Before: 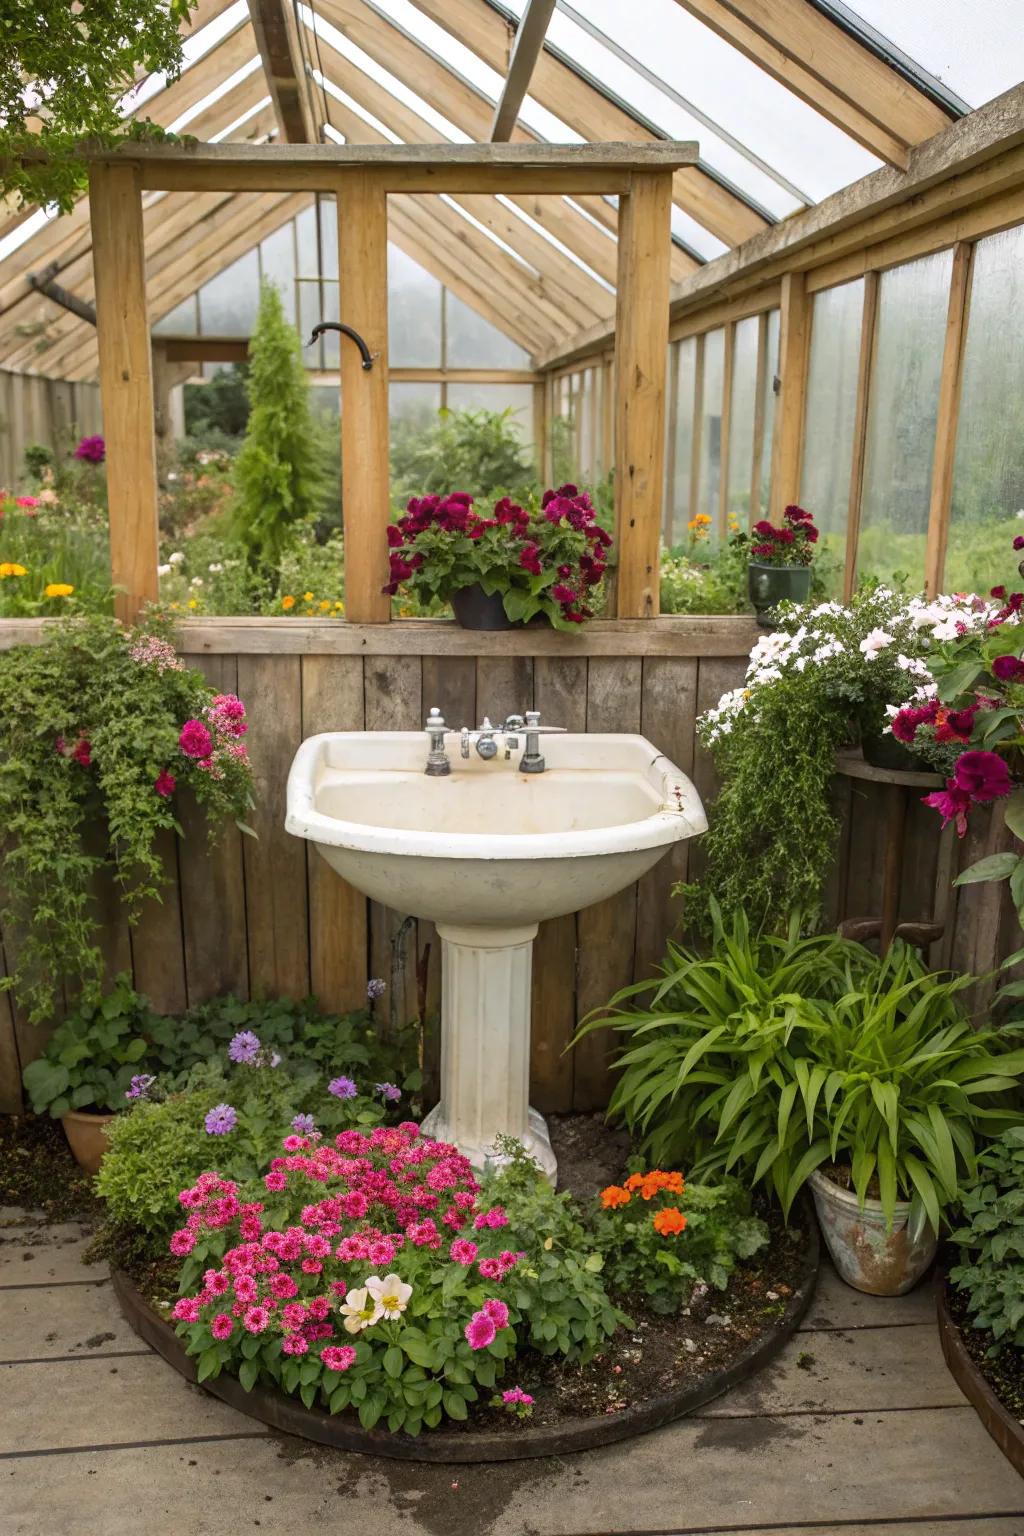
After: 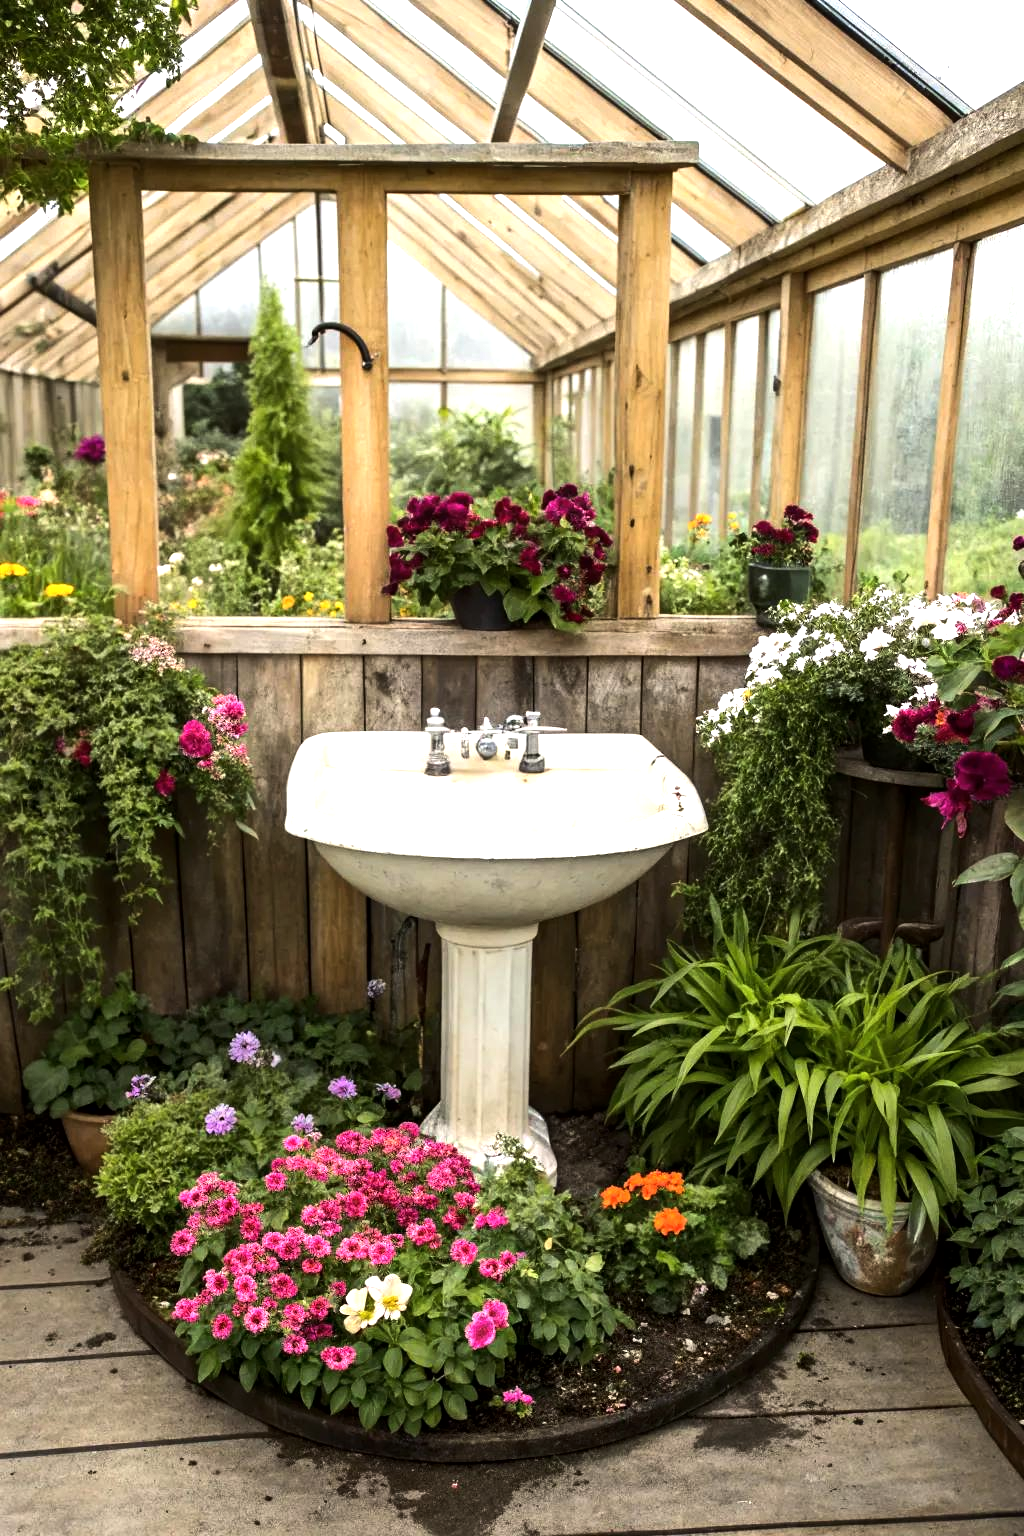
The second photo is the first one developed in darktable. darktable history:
tone equalizer: -8 EV -1.09 EV, -7 EV -0.993 EV, -6 EV -0.832 EV, -5 EV -0.571 EV, -3 EV 0.569 EV, -2 EV 0.879 EV, -1 EV 1.01 EV, +0 EV 1.06 EV, edges refinement/feathering 500, mask exposure compensation -1.57 EV, preserve details no
local contrast: mode bilateral grid, contrast 21, coarseness 51, detail 119%, midtone range 0.2
